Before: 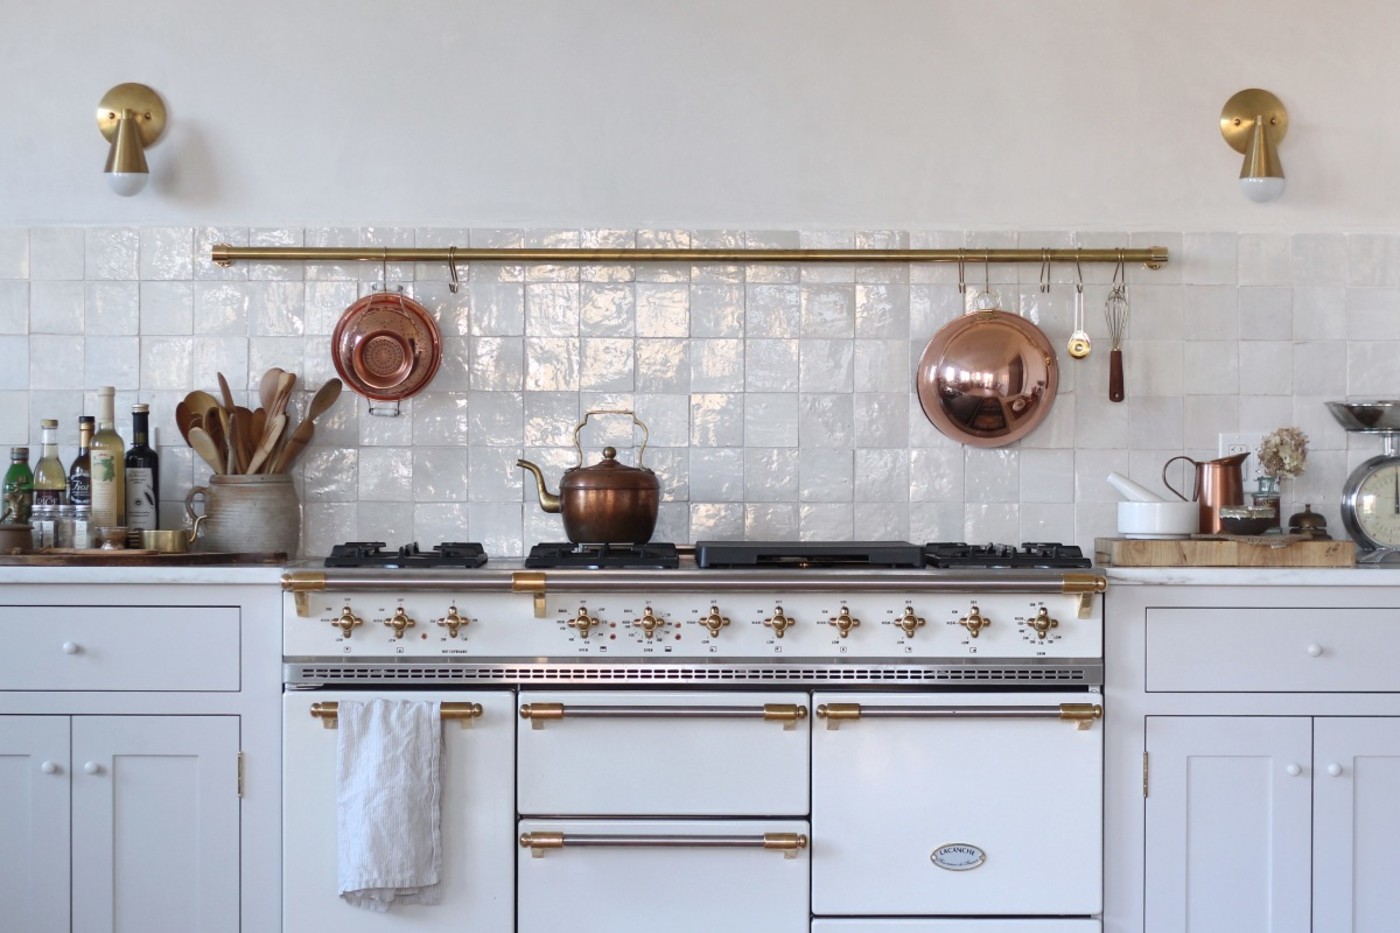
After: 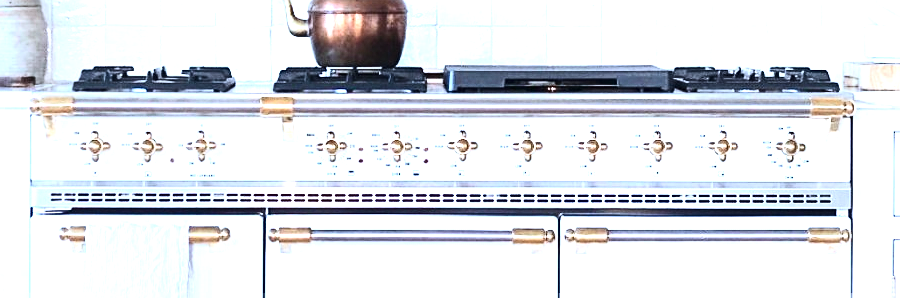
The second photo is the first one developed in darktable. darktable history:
sharpen: on, module defaults
exposure: black level correction -0.002, exposure 1.331 EV, compensate exposure bias true, compensate highlight preservation false
tone equalizer: -8 EV -0.785 EV, -7 EV -0.724 EV, -6 EV -0.597 EV, -5 EV -0.41 EV, -3 EV 0.373 EV, -2 EV 0.6 EV, -1 EV 0.699 EV, +0 EV 0.77 EV
crop: left 18.028%, top 51.02%, right 17.664%, bottom 16.938%
color calibration: illuminant custom, x 0.389, y 0.387, temperature 3828.71 K
color correction: highlights b* 2.9
contrast brightness saturation: contrast 0.281
